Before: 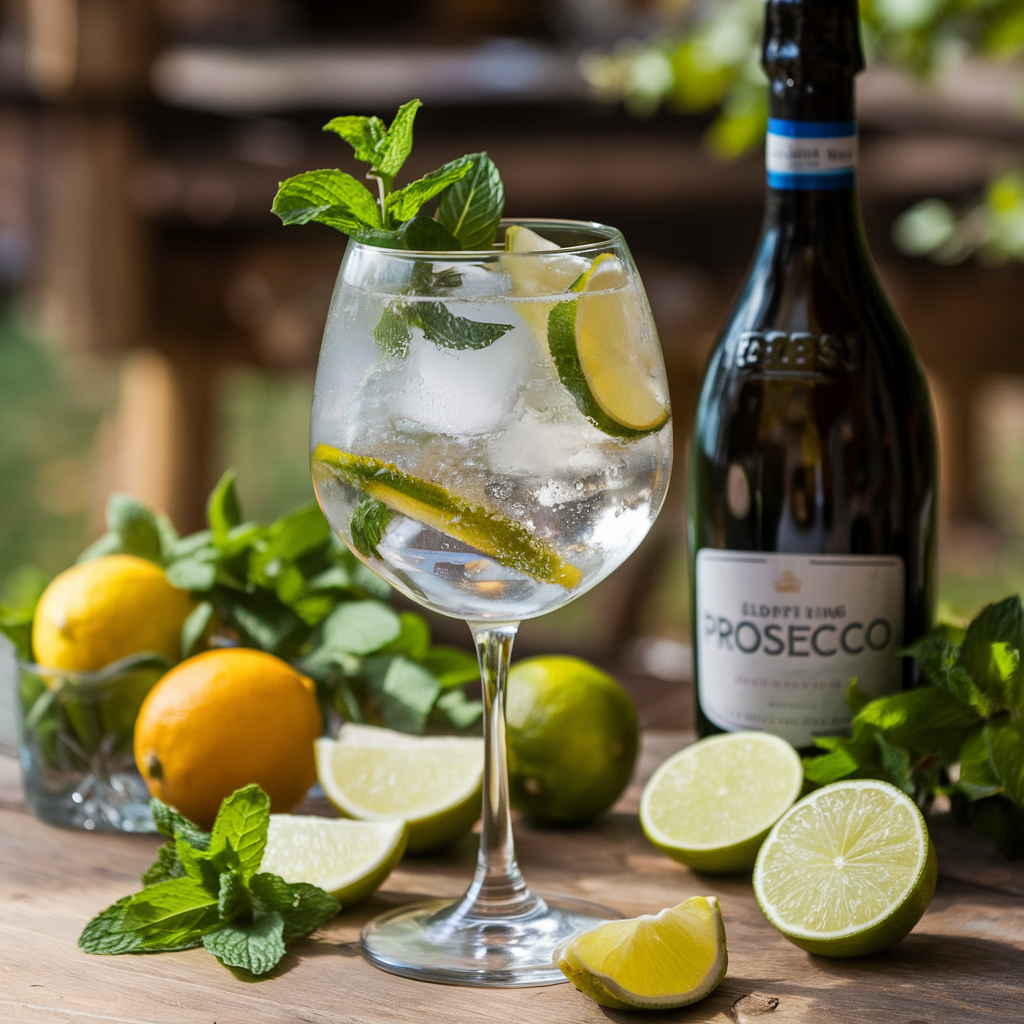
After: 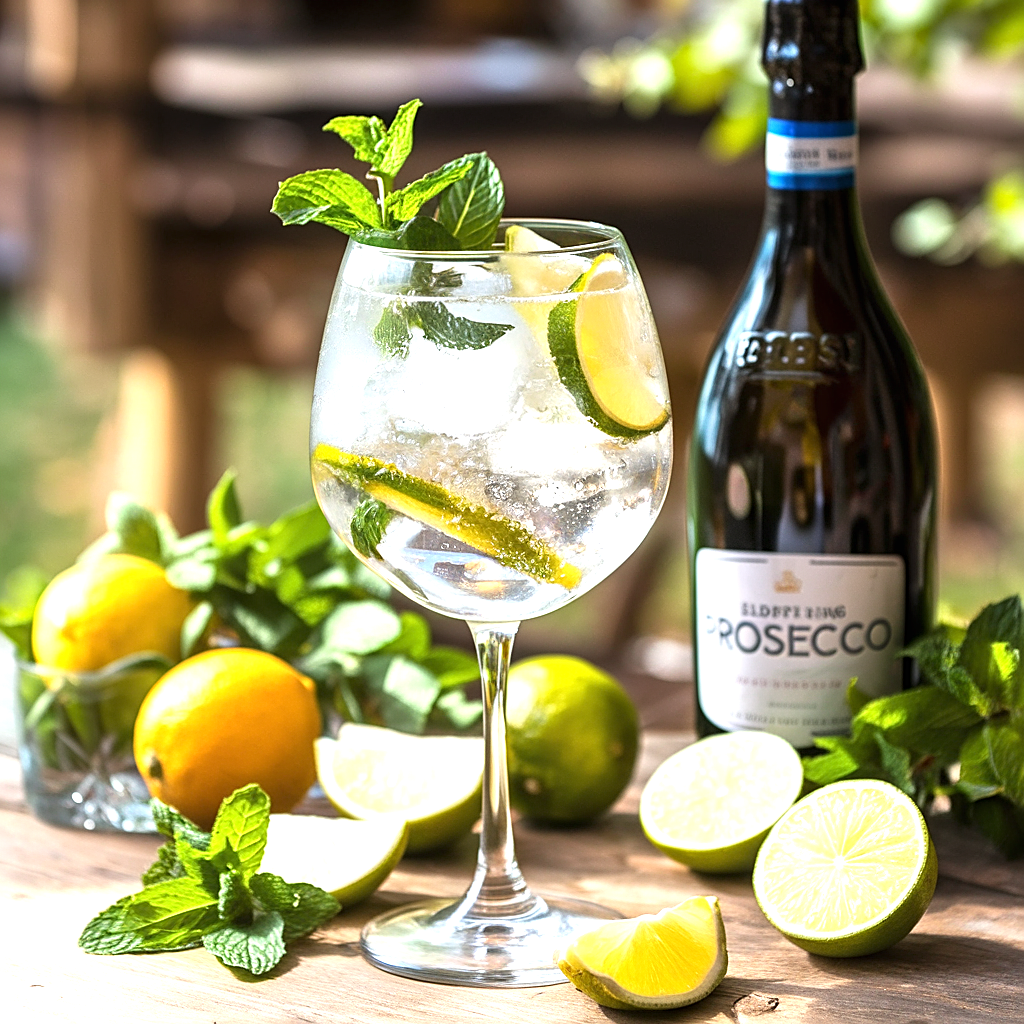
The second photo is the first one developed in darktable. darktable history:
sharpen: on, module defaults
exposure: black level correction 0, exposure 1.199 EV, compensate highlight preservation false
